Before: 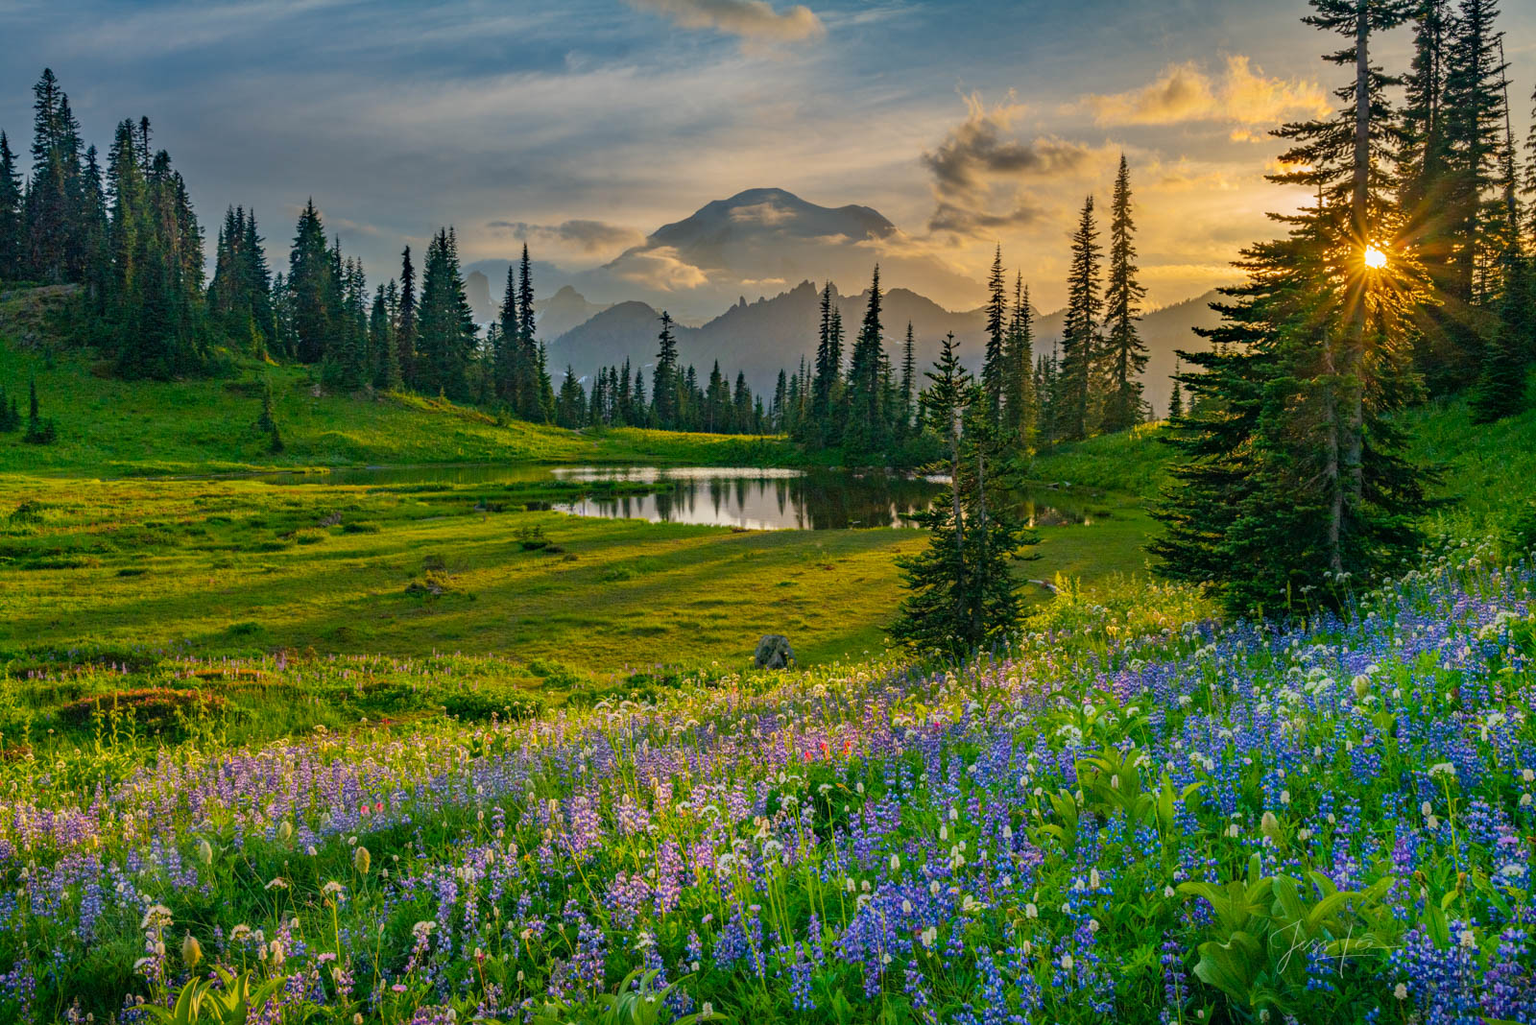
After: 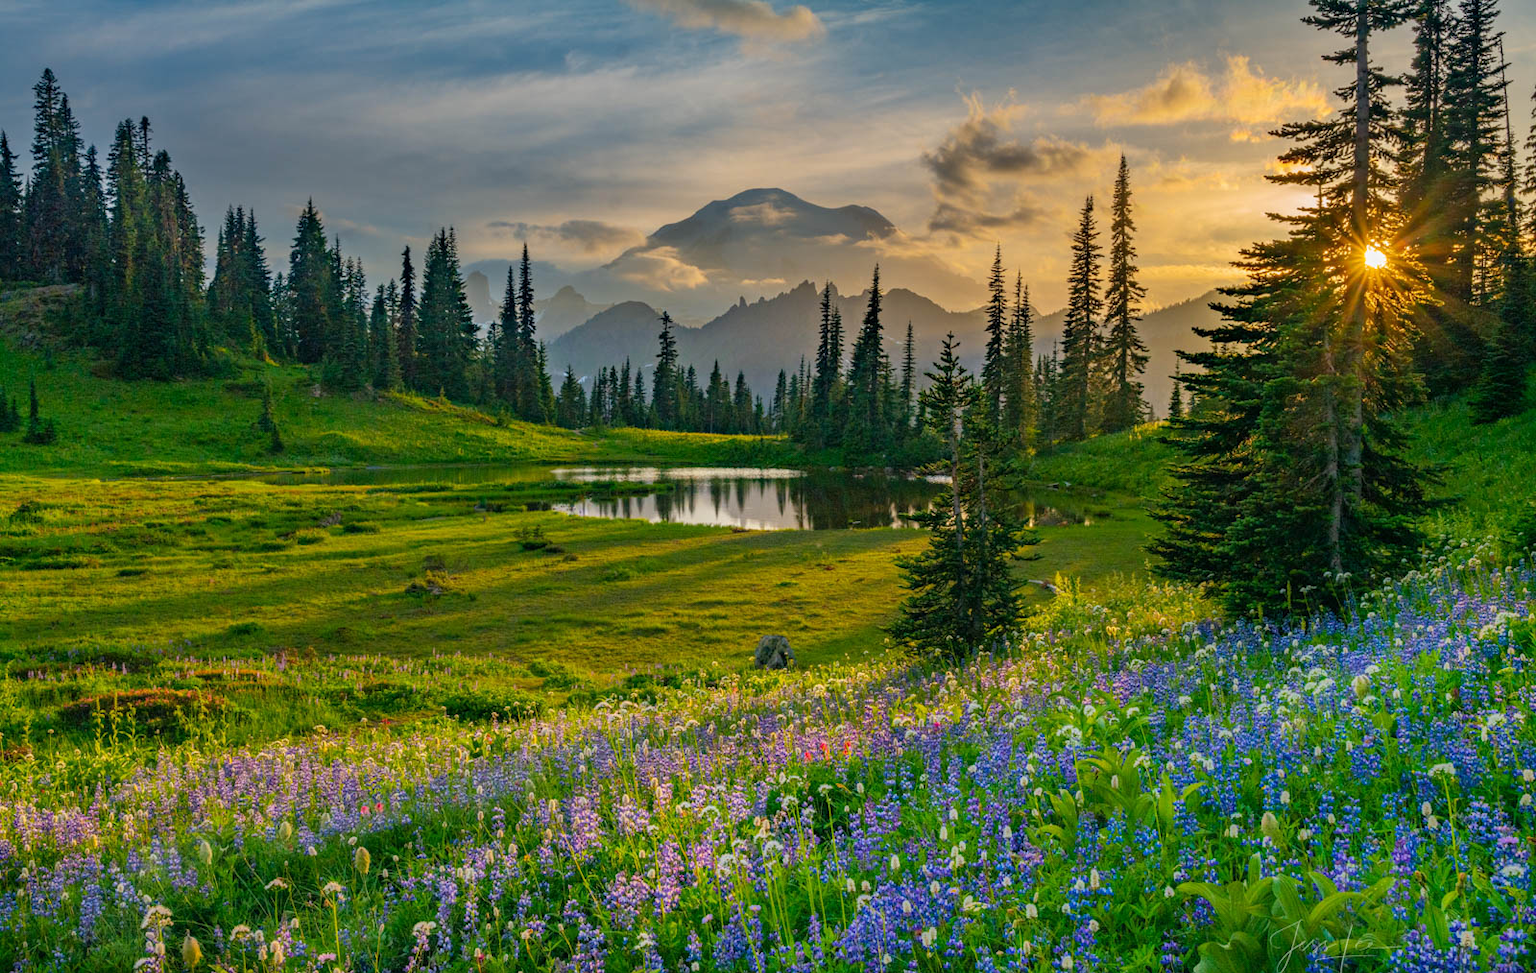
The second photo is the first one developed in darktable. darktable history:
crop and rotate: top 0.01%, bottom 5.017%
